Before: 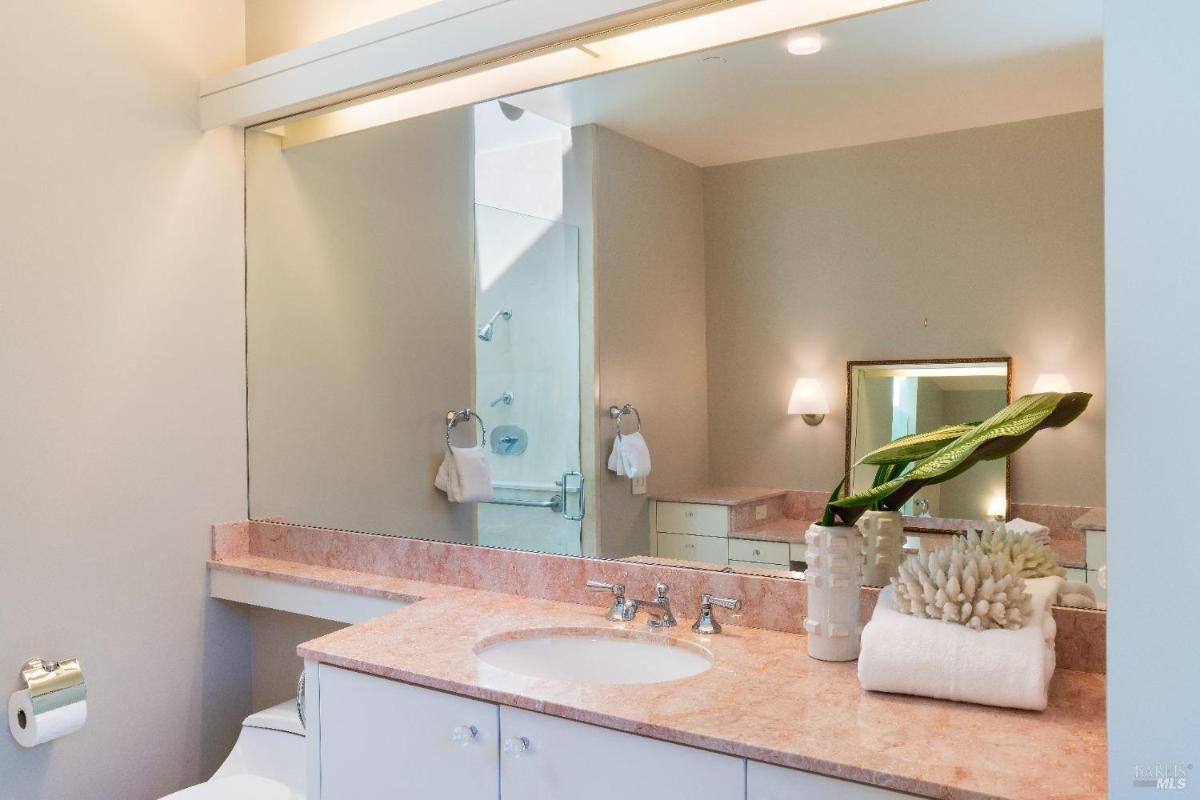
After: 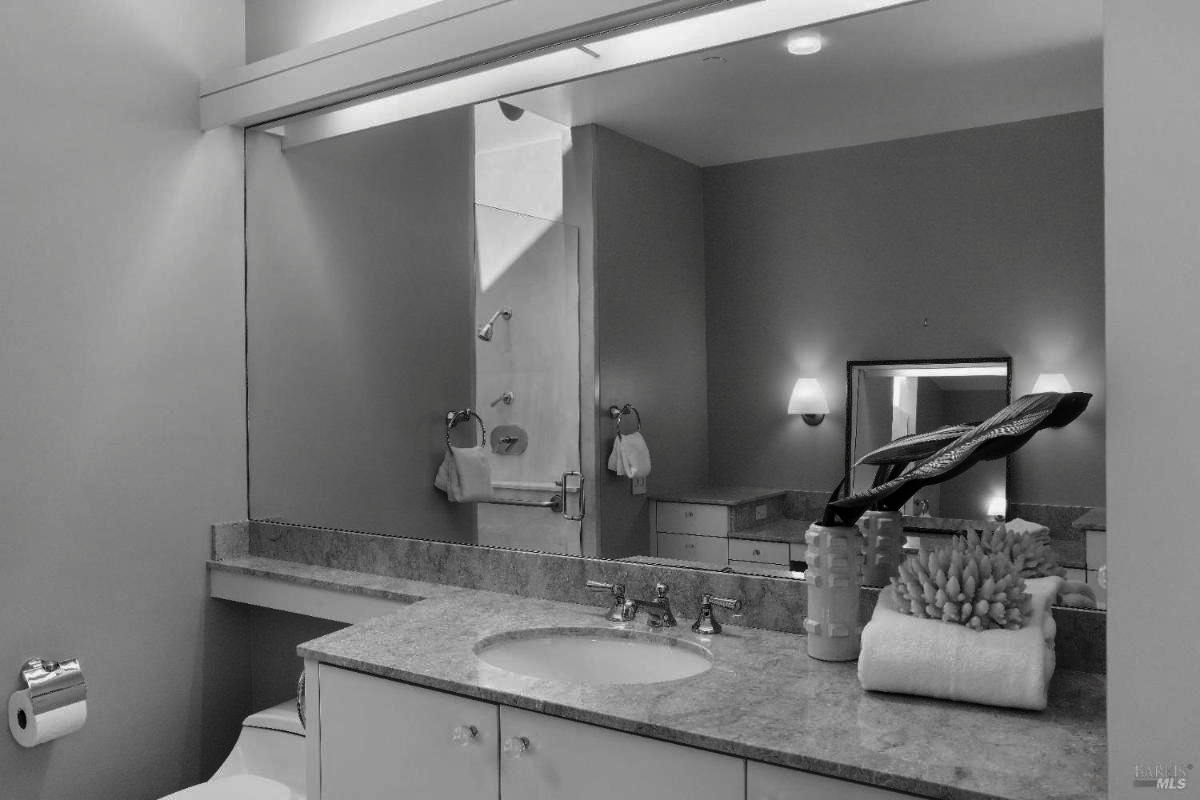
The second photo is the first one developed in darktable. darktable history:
contrast brightness saturation: contrast -0.028, brightness -0.593, saturation -0.984
color zones: curves: ch0 [(0, 0.447) (0.184, 0.543) (0.323, 0.476) (0.429, 0.445) (0.571, 0.443) (0.714, 0.451) (0.857, 0.452) (1, 0.447)]; ch1 [(0, 0.464) (0.176, 0.46) (0.287, 0.177) (0.429, 0.002) (0.571, 0) (0.714, 0) (0.857, 0) (1, 0.464)], mix 39.45%
